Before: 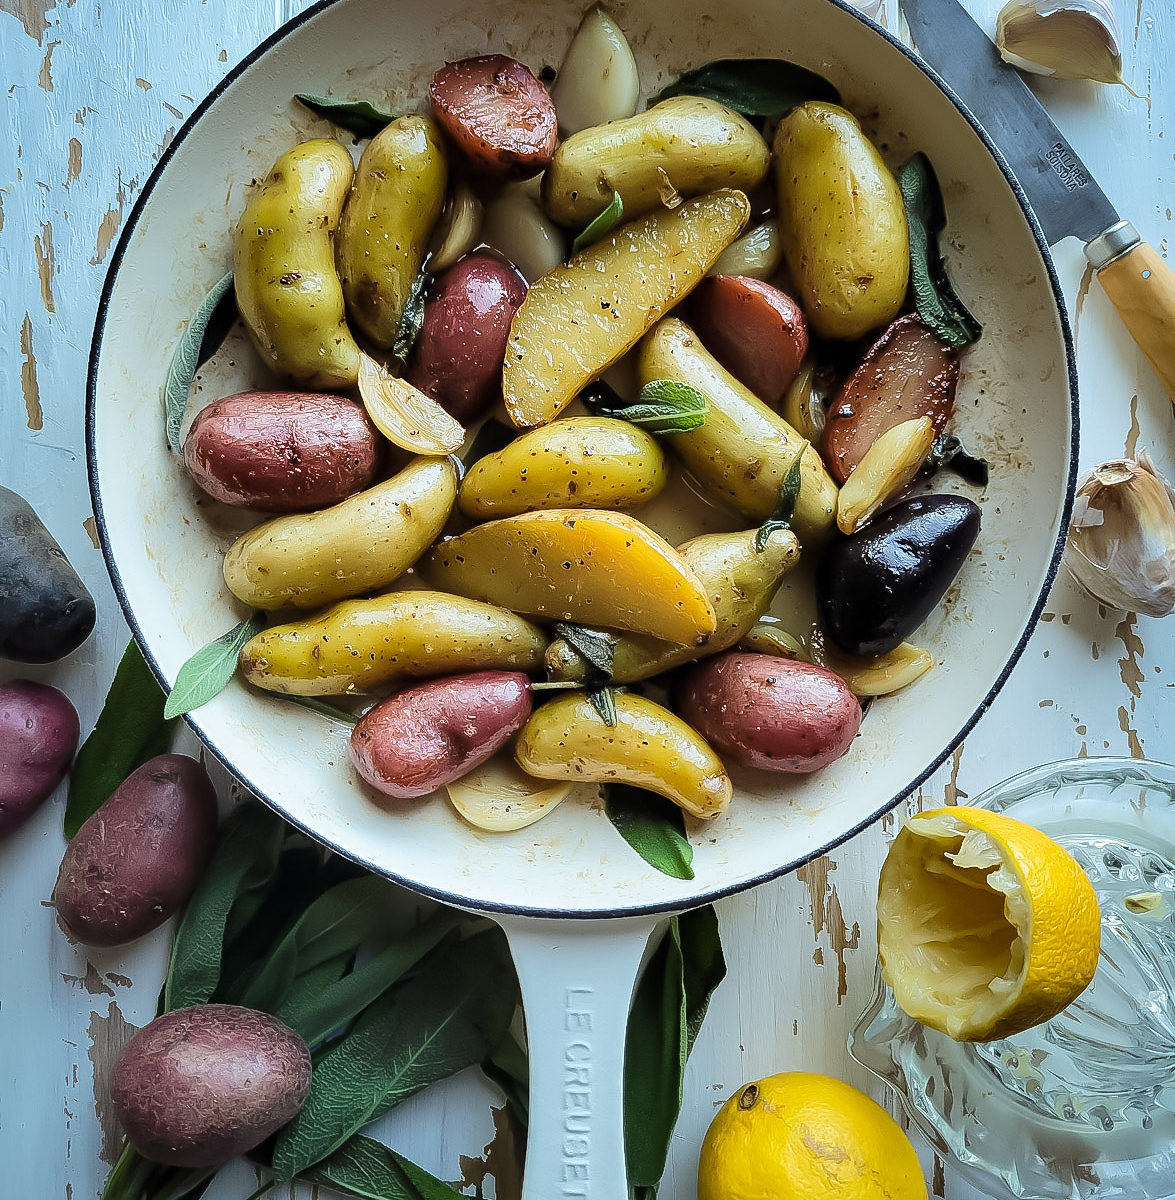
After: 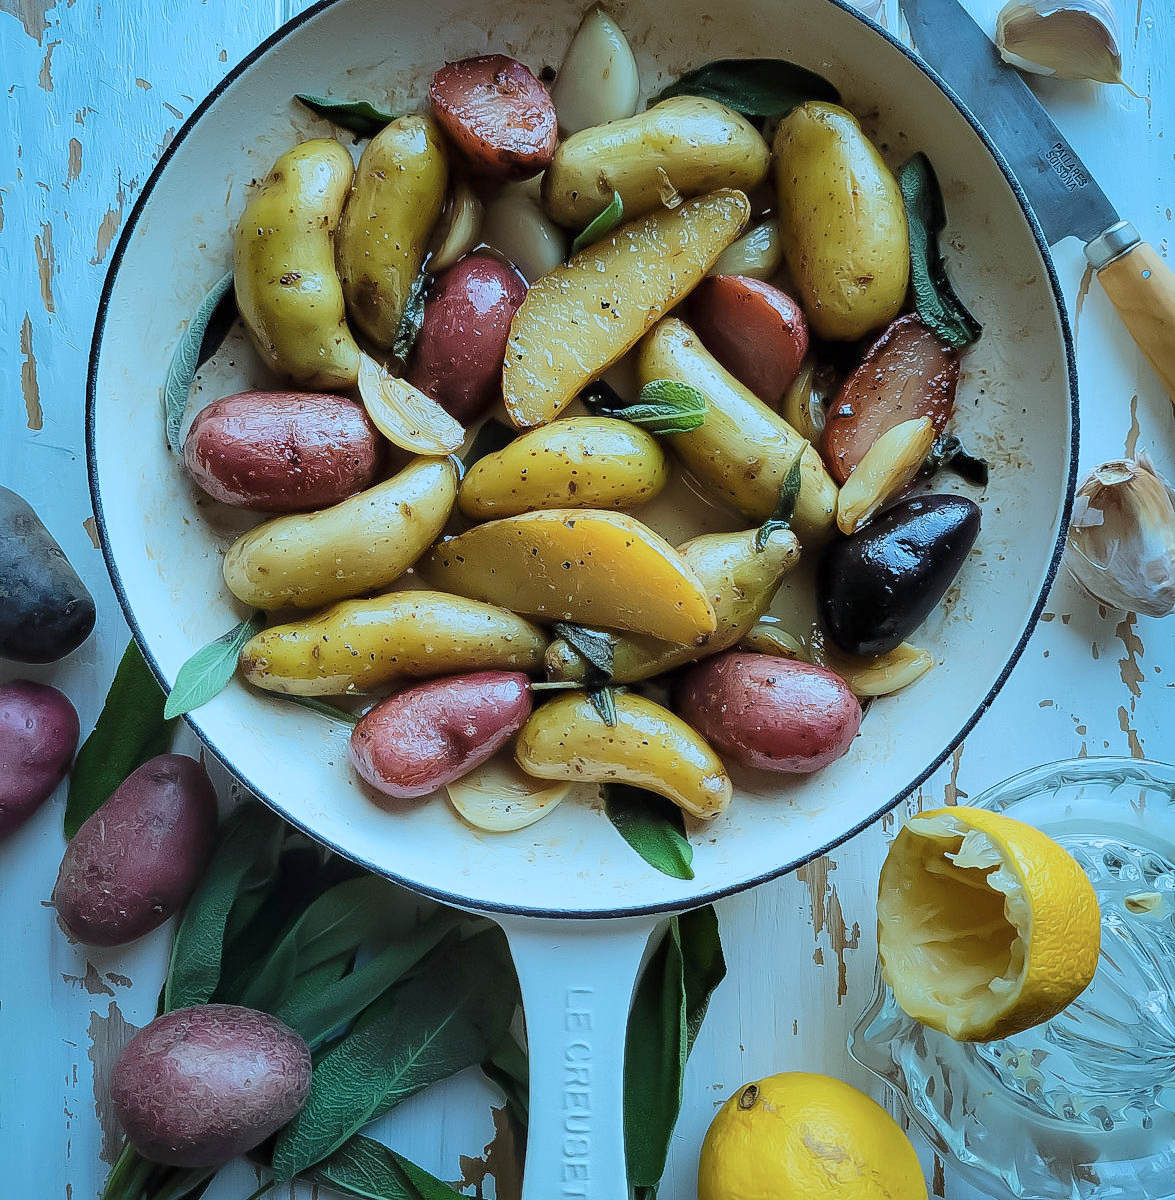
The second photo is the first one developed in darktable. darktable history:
color correction: highlights a* -9.73, highlights b* -21.22
contrast brightness saturation: contrast 0.04, saturation 0.16
color balance: contrast -15%
